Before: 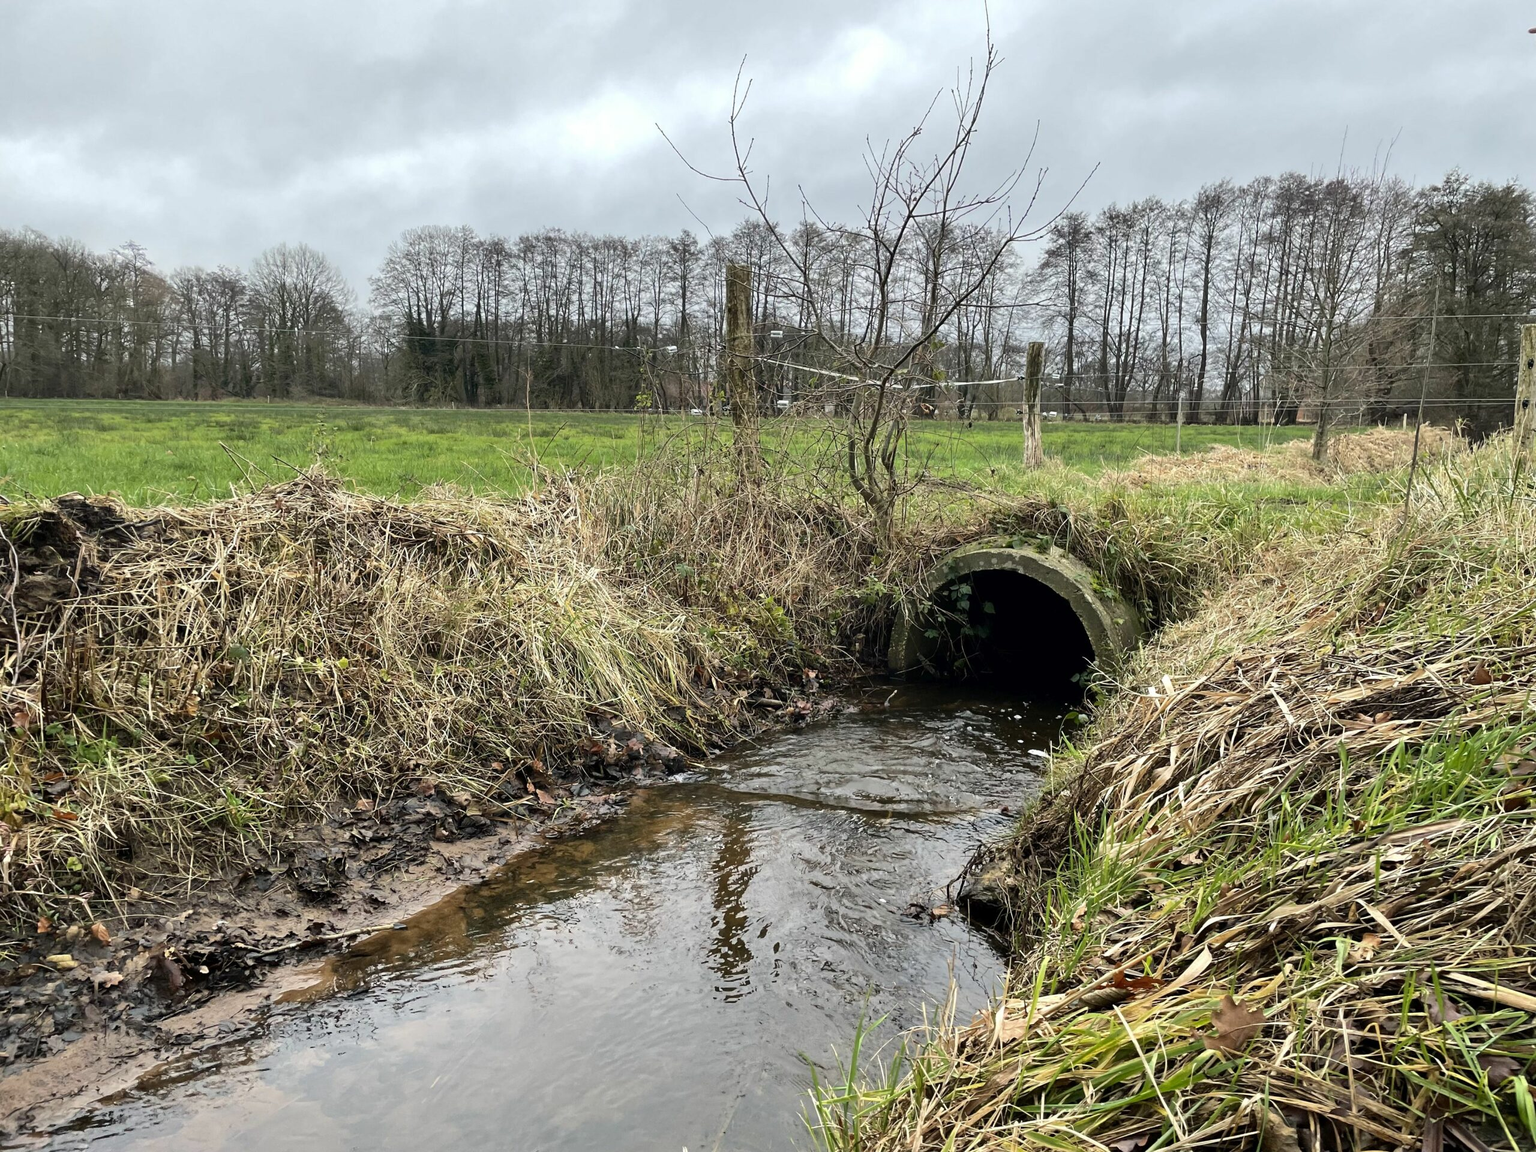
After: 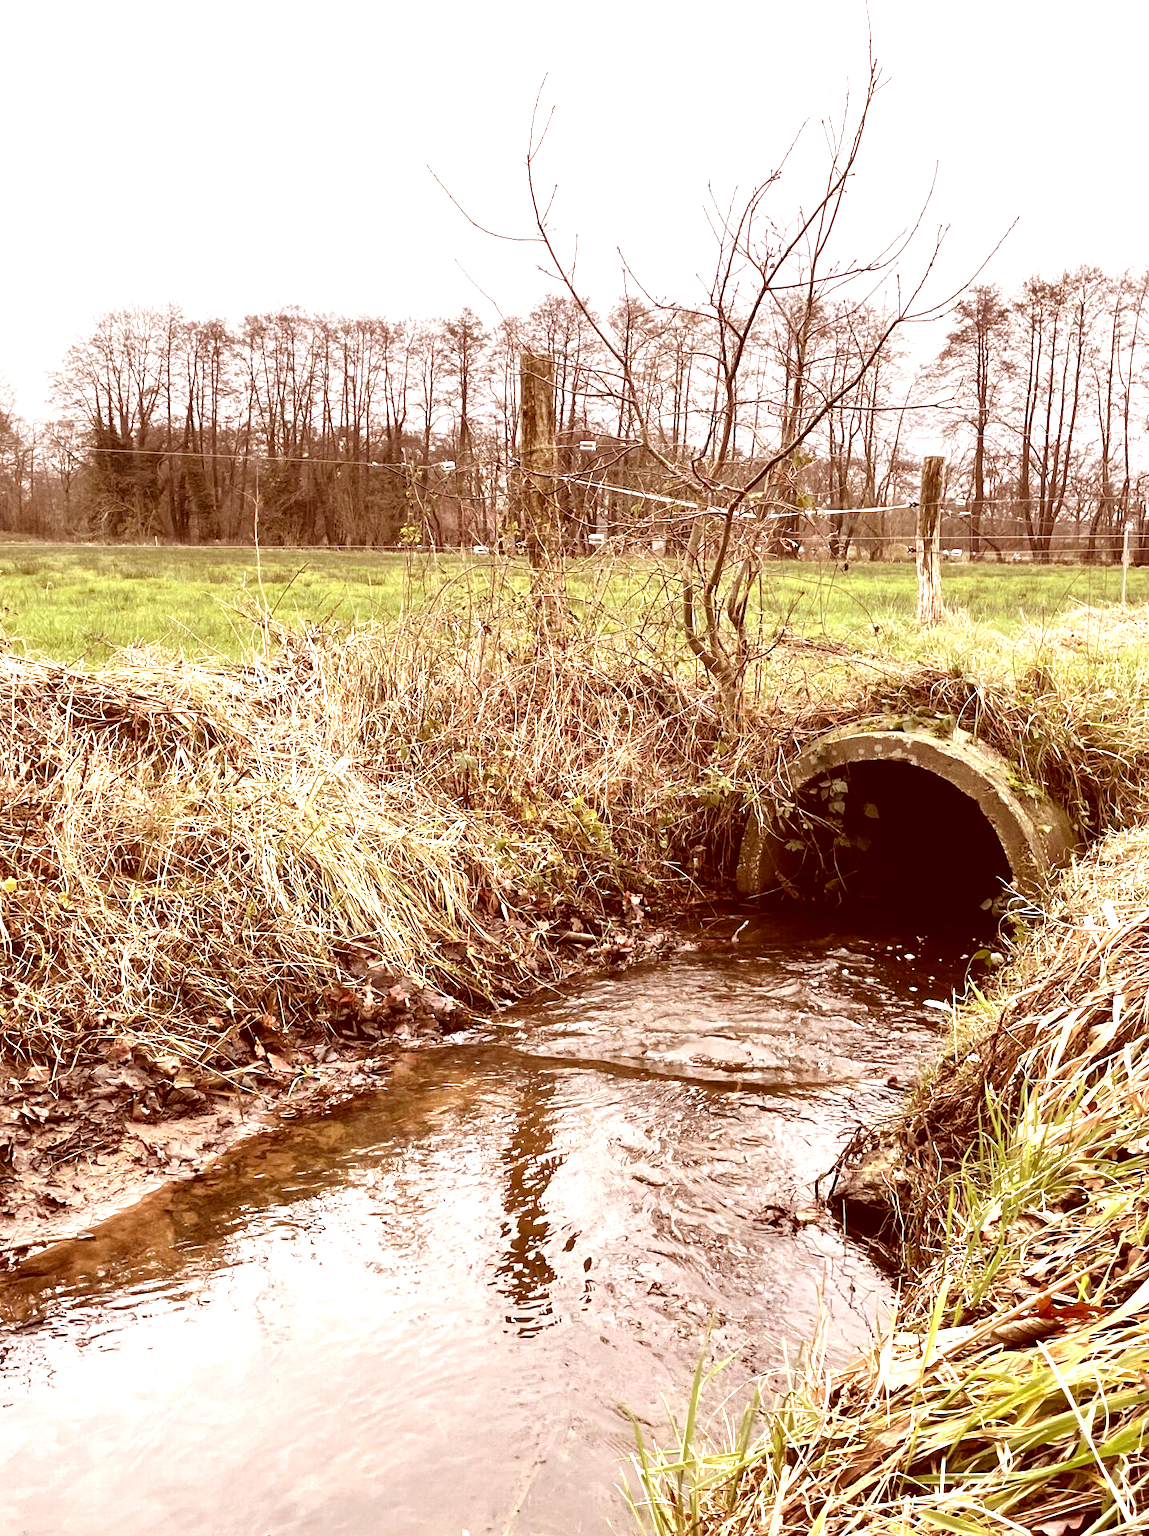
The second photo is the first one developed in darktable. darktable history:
crop: left 21.889%, right 22.009%, bottom 0.001%
exposure: black level correction 0, exposure 1.122 EV, compensate highlight preservation false
color correction: highlights a* 9.47, highlights b* 8.74, shadows a* 39.24, shadows b* 39.64, saturation 0.798
